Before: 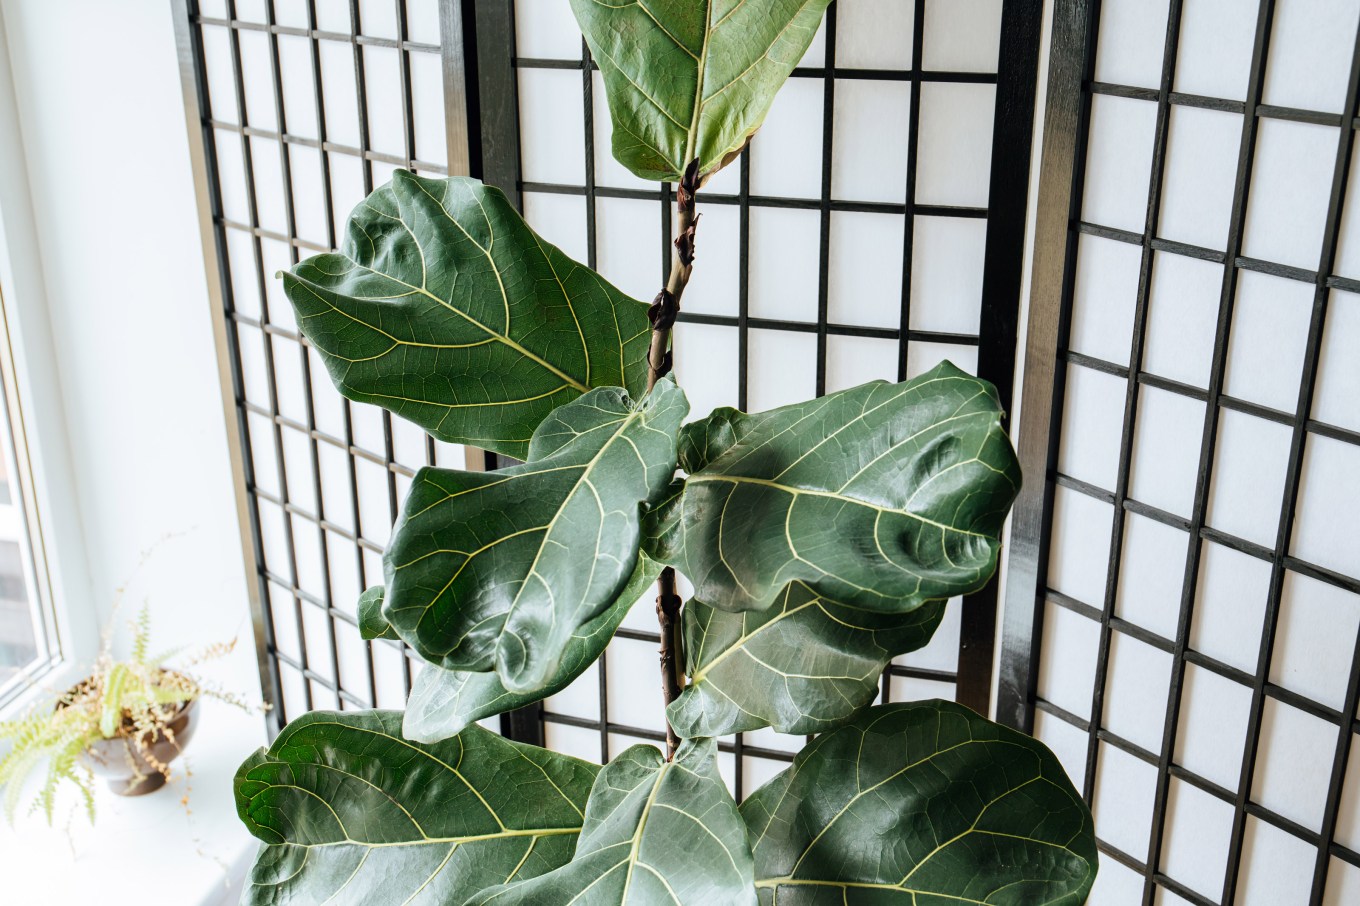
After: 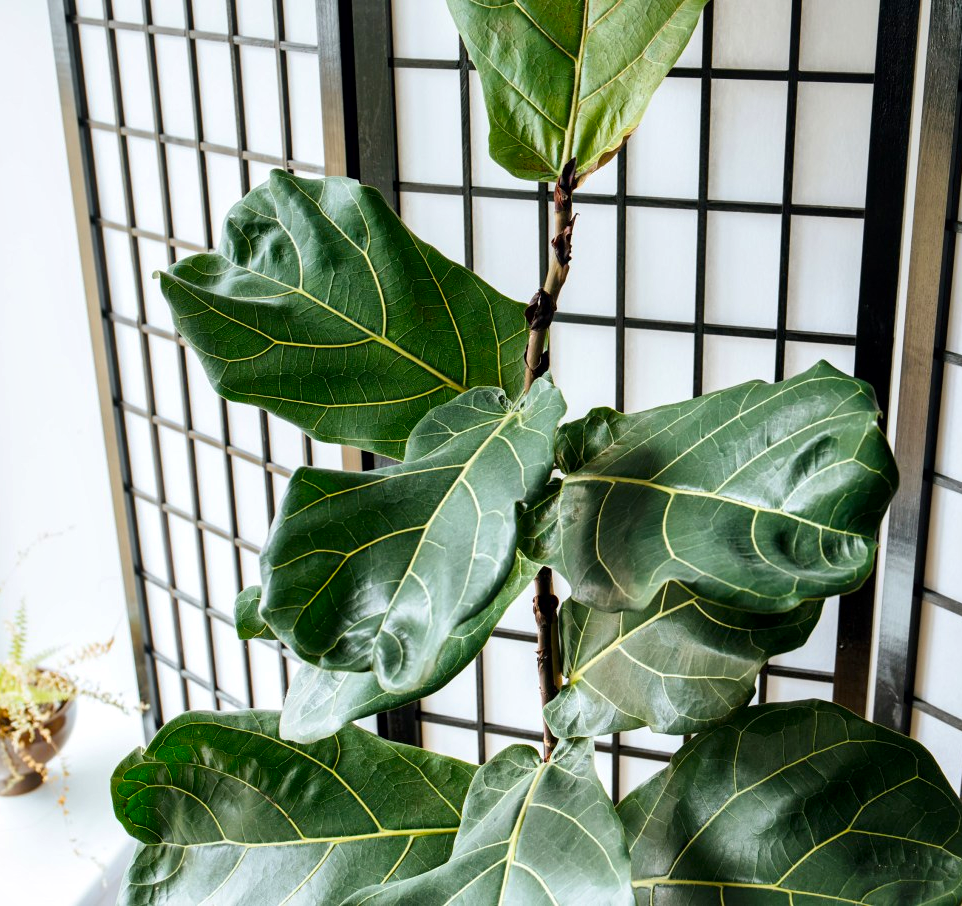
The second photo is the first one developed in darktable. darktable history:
color balance: output saturation 120%
crop and rotate: left 9.061%, right 20.142%
local contrast: mode bilateral grid, contrast 20, coarseness 50, detail 150%, midtone range 0.2
